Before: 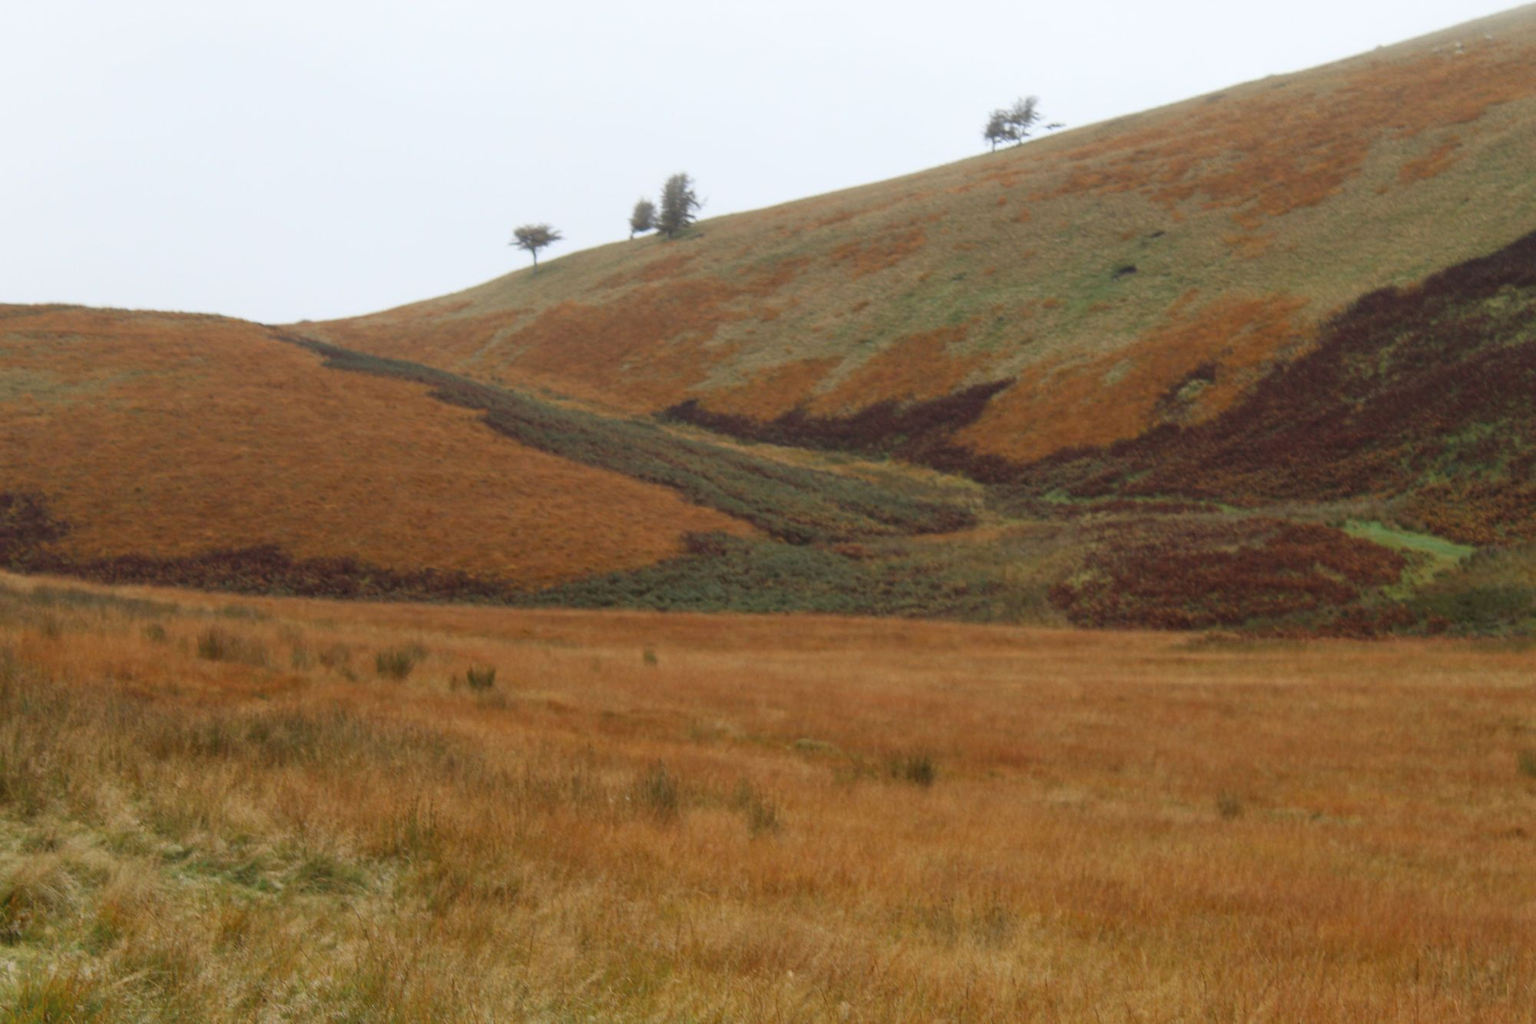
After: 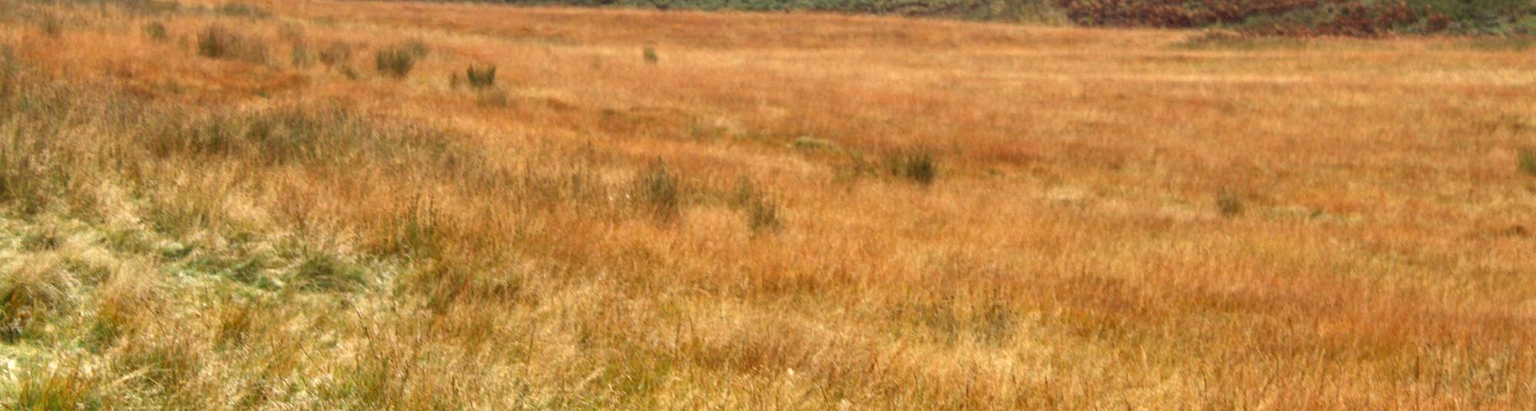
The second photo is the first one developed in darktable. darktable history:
exposure: black level correction 0, exposure 1.097 EV, compensate exposure bias true, compensate highlight preservation false
crop and rotate: top 58.885%, bottom 0.885%
shadows and highlights: soften with gaussian
local contrast: detail 130%
